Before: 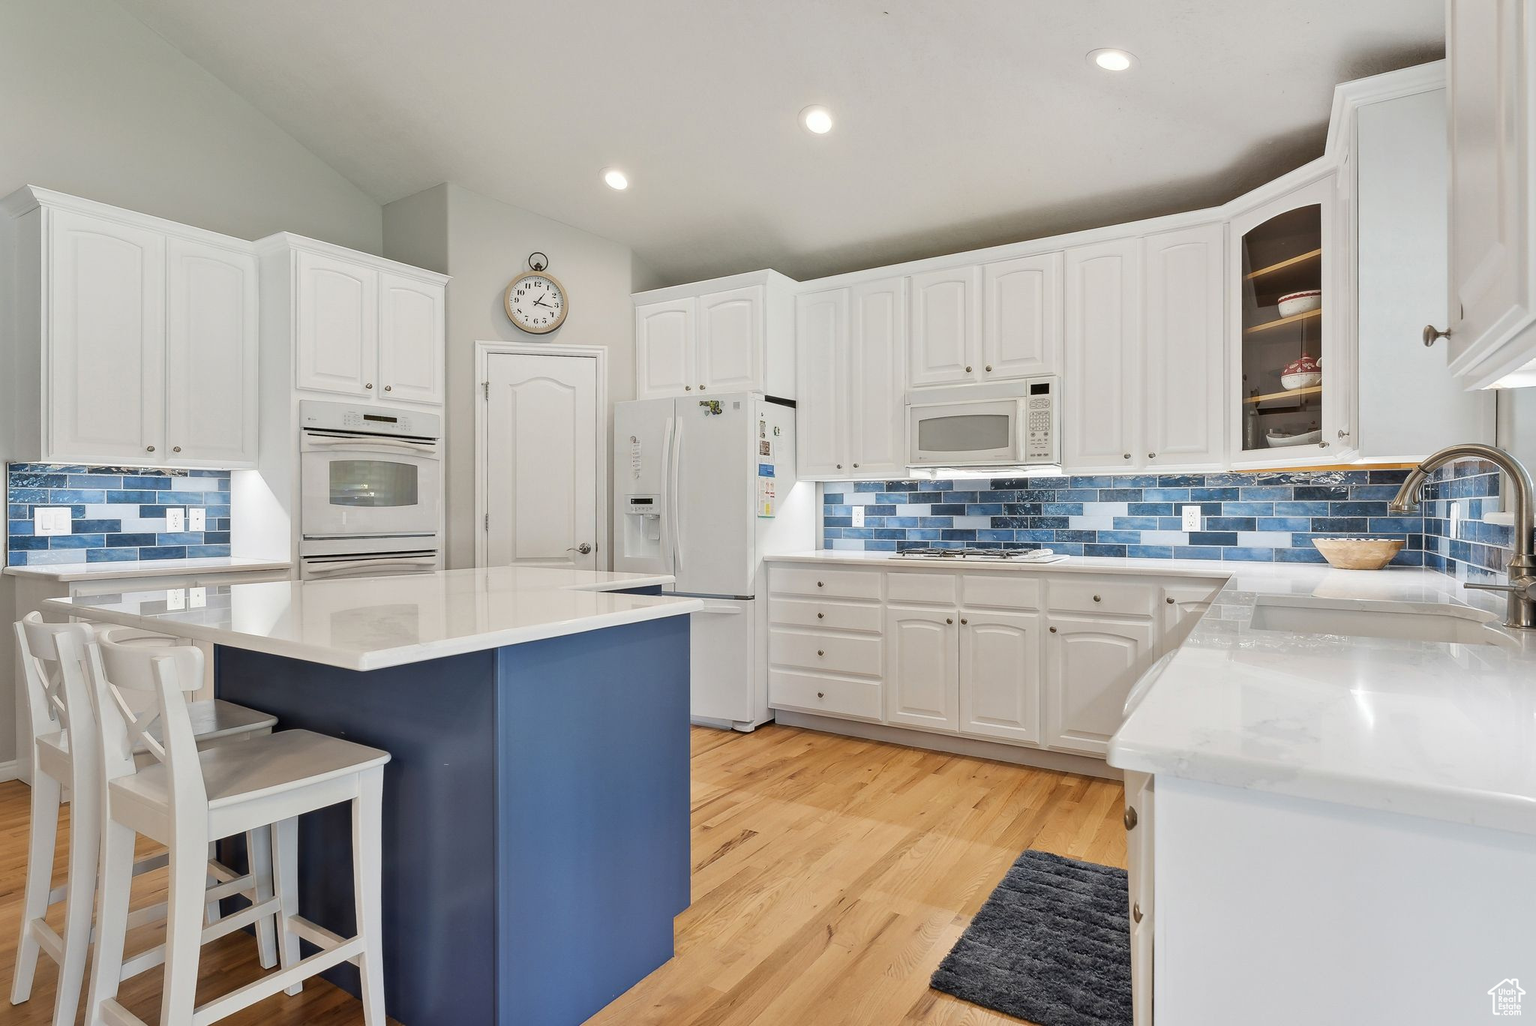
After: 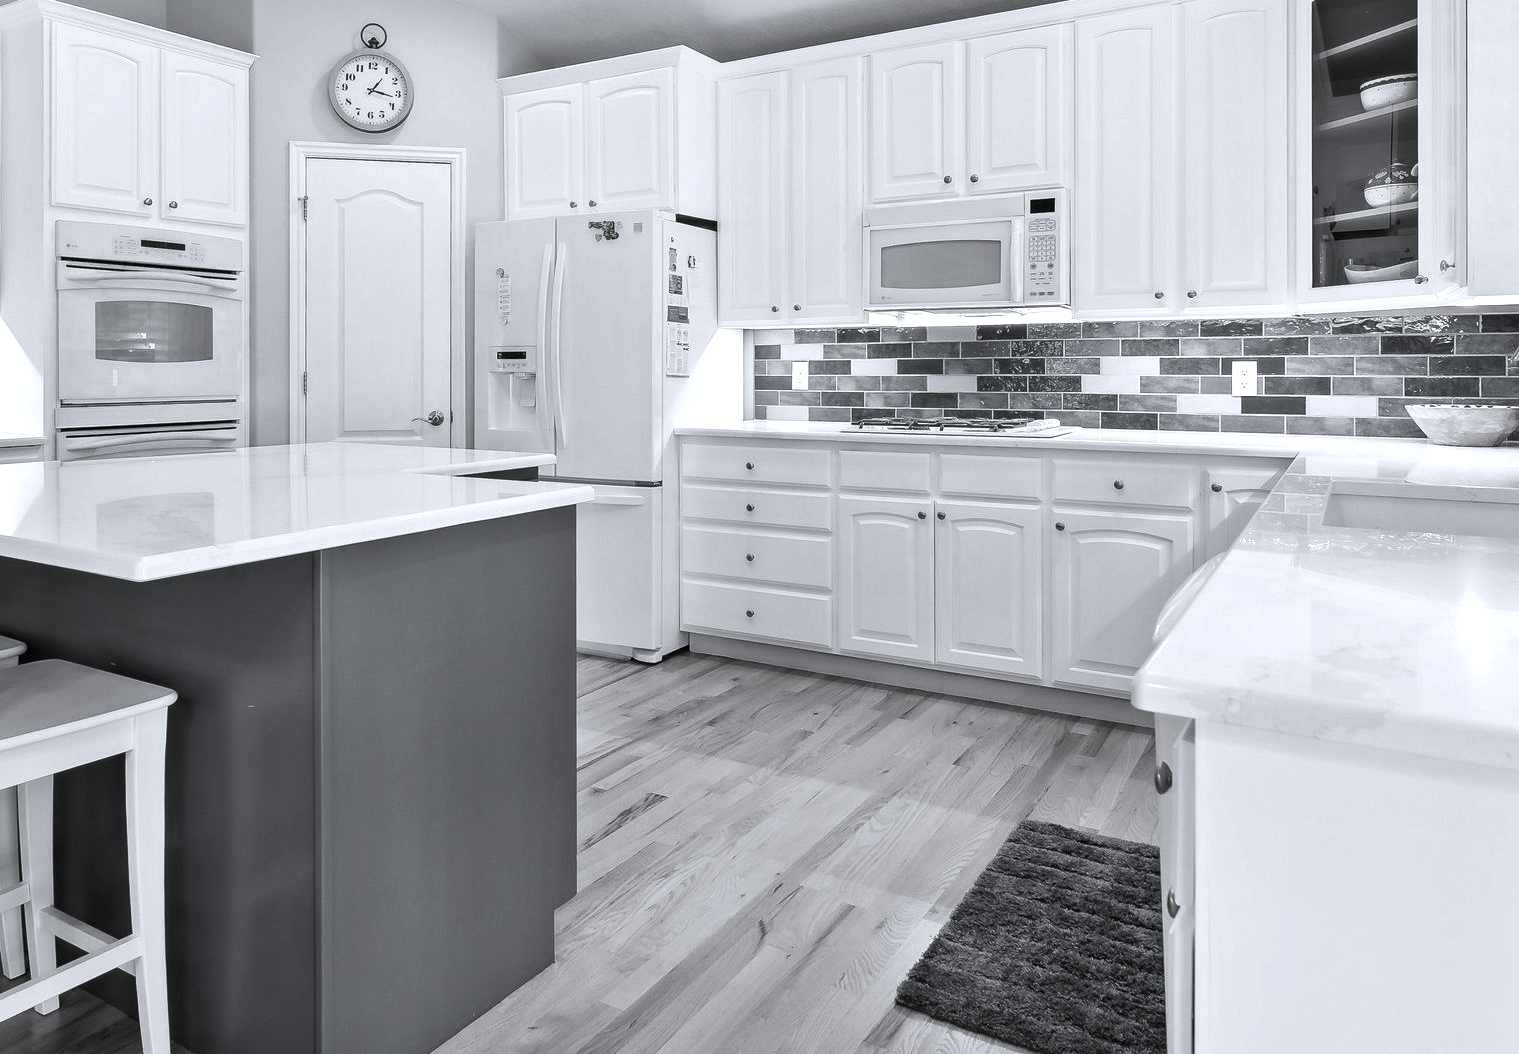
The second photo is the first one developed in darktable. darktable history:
crop: left 16.832%, top 22.896%, right 8.963%
color balance rgb: linear chroma grading › global chroma 15.007%, perceptual saturation grading › global saturation 23.468%, perceptual saturation grading › highlights -23.406%, perceptual saturation grading › mid-tones 24.297%, perceptual saturation grading › shadows 40.342%, perceptual brilliance grading › highlights 9.266%, perceptual brilliance grading › shadows -4.721%, global vibrance 5.334%, contrast 2.746%
contrast brightness saturation: saturation -0.981
color correction: highlights a* -0.12, highlights b* -5.42, shadows a* -0.125, shadows b* -0.135
